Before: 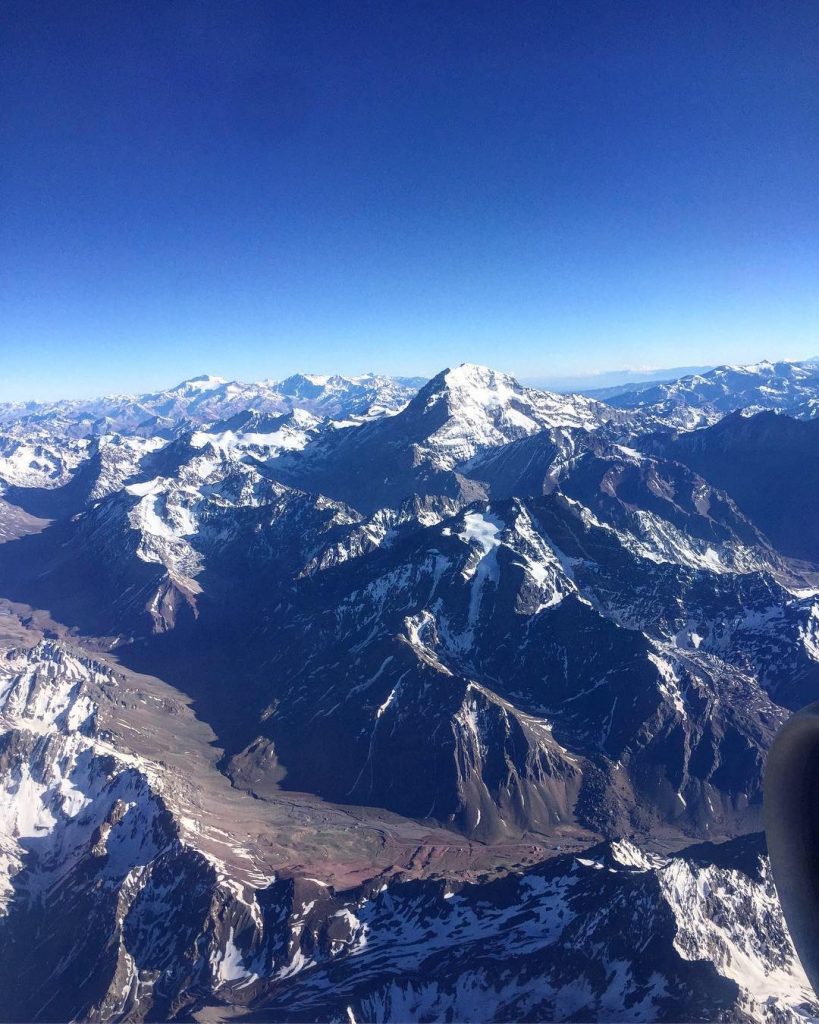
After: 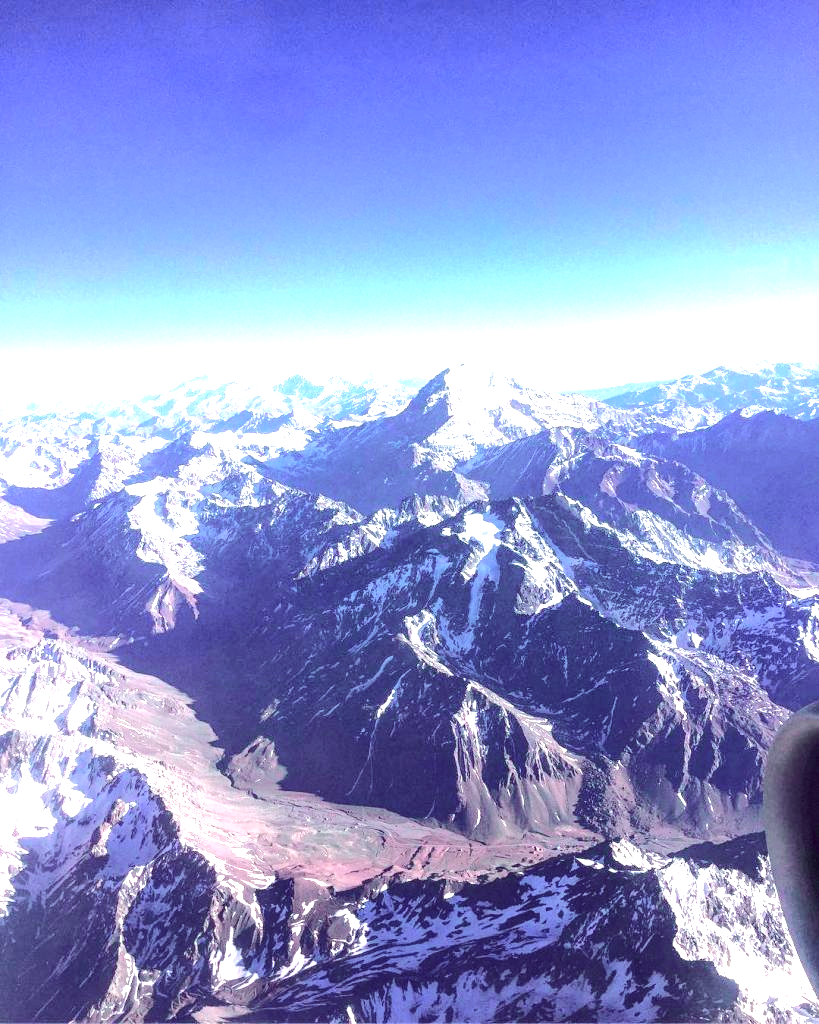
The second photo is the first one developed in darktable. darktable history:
tone curve: curves: ch0 [(0, 0) (0.058, 0.022) (0.265, 0.208) (0.41, 0.417) (0.485, 0.524) (0.638, 0.673) (0.845, 0.828) (0.994, 0.964)]; ch1 [(0, 0) (0.136, 0.146) (0.317, 0.34) (0.382, 0.408) (0.469, 0.482) (0.498, 0.497) (0.557, 0.573) (0.644, 0.643) (0.725, 0.765) (1, 1)]; ch2 [(0, 0) (0.352, 0.403) (0.45, 0.469) (0.502, 0.504) (0.54, 0.524) (0.592, 0.566) (0.638, 0.599) (1, 1)], color space Lab, independent channels, preserve colors none
white balance: red 0.984, blue 1.059
exposure: black level correction 0.001, exposure 1.719 EV, compensate exposure bias true, compensate highlight preservation false
tone equalizer: on, module defaults
